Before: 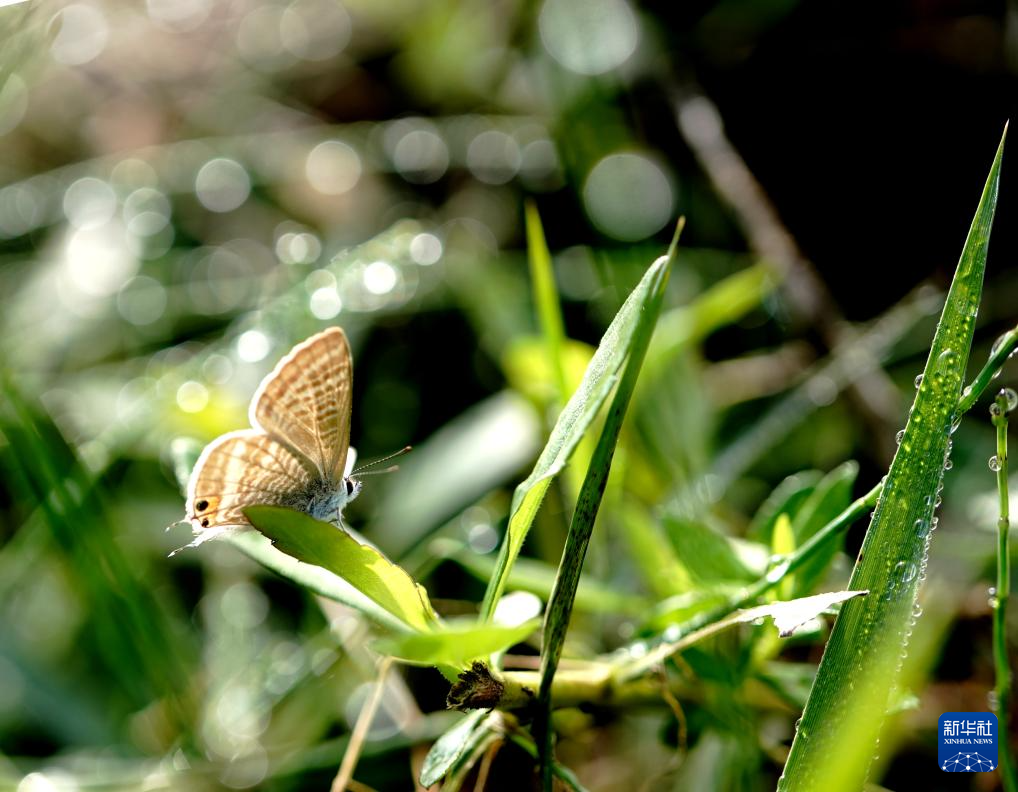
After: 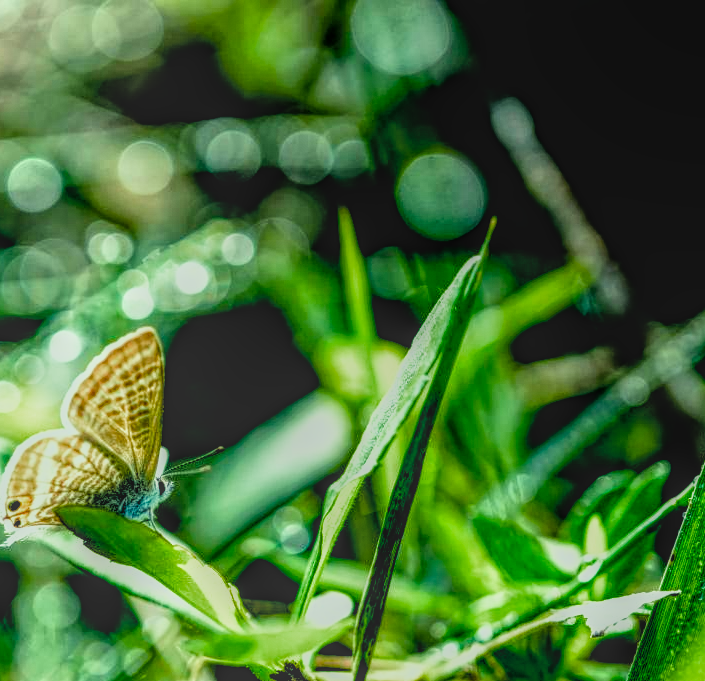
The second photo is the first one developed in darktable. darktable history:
local contrast: highlights 20%, shadows 30%, detail 200%, midtone range 0.2
crop: left 18.479%, right 12.2%, bottom 13.971%
color balance rgb: shadows lift › luminance -7.7%, shadows lift › chroma 2.13%, shadows lift › hue 165.27°, power › luminance -7.77%, power › chroma 1.1%, power › hue 215.88°, highlights gain › luminance 15.15%, highlights gain › chroma 7%, highlights gain › hue 125.57°, global offset › luminance -0.33%, global offset › chroma 0.11%, global offset › hue 165.27°, perceptual saturation grading › global saturation 24.42%, perceptual saturation grading › highlights -24.42%, perceptual saturation grading › mid-tones 24.42%, perceptual saturation grading › shadows 40%, perceptual brilliance grading › global brilliance -5%, perceptual brilliance grading › highlights 24.42%, perceptual brilliance grading › mid-tones 7%, perceptual brilliance grading › shadows -5%
filmic rgb: black relative exposure -7.75 EV, white relative exposure 4.4 EV, threshold 3 EV, hardness 3.76, latitude 50%, contrast 1.1, color science v5 (2021), contrast in shadows safe, contrast in highlights safe, enable highlight reconstruction true
